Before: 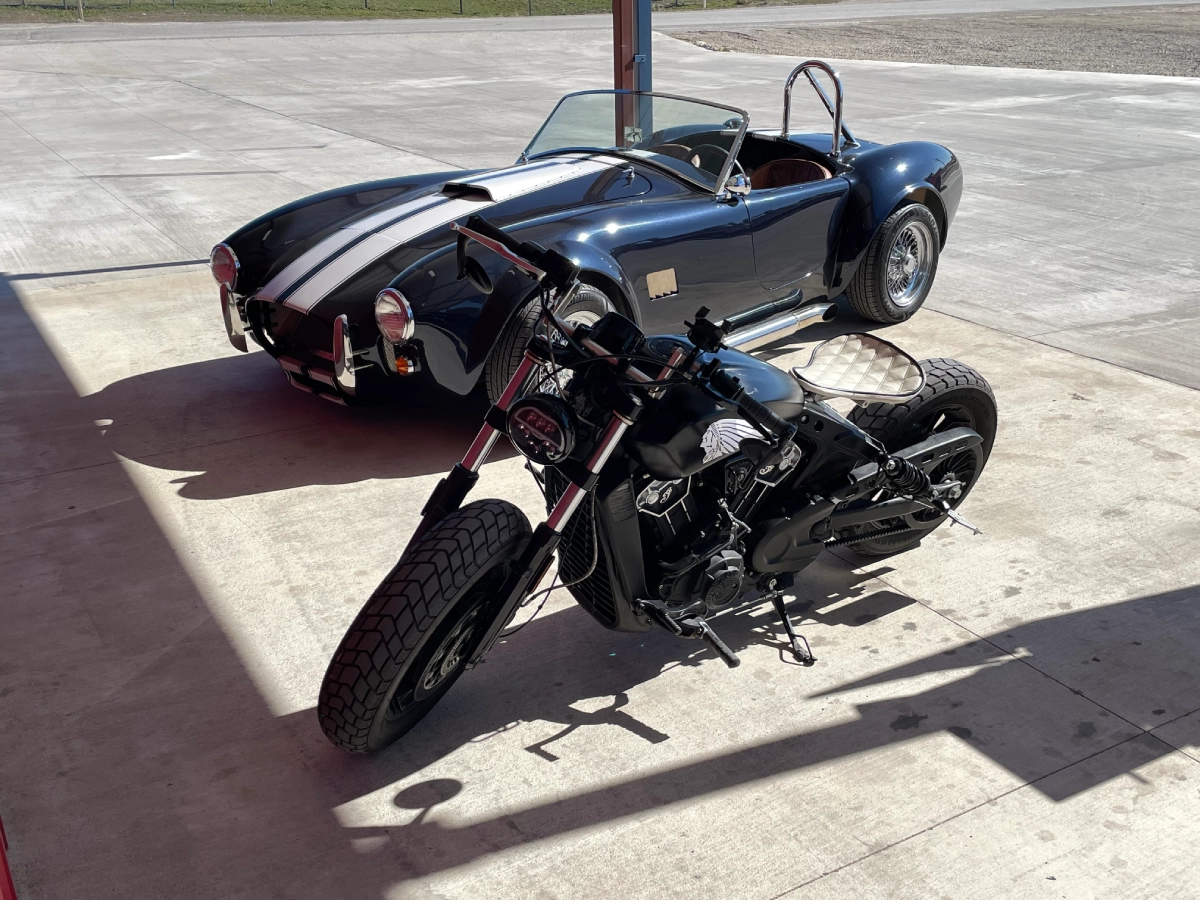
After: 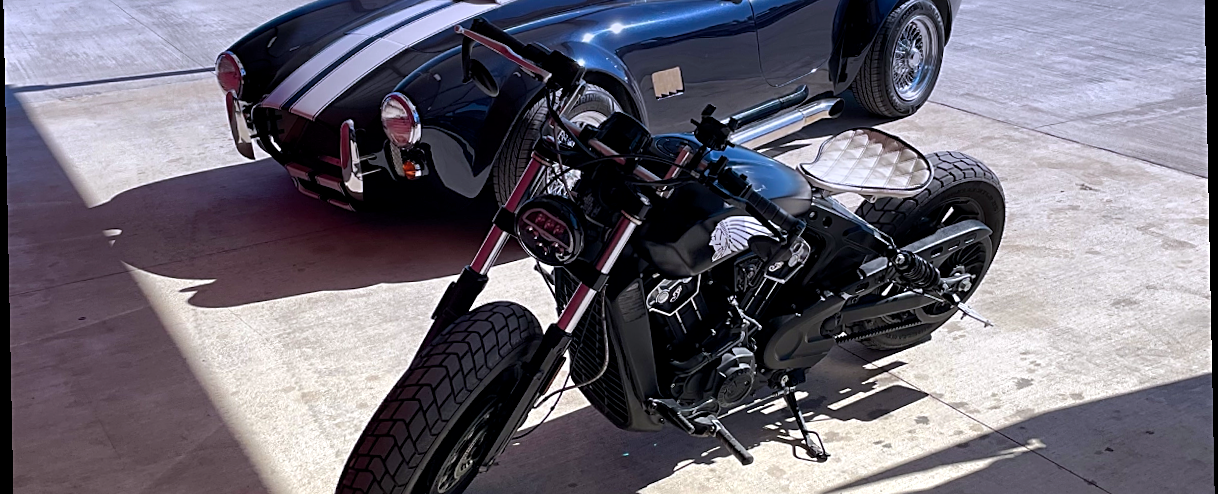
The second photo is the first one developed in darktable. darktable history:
crop and rotate: top 23.043%, bottom 23.437%
exposure: black level correction 0.001, exposure 0.3 EV, compensate highlight preservation false
sharpen: on, module defaults
graduated density: hue 238.83°, saturation 50%
rotate and perspective: rotation -1.17°, automatic cropping off
color zones: curves: ch1 [(0, 0.469) (0.072, 0.457) (0.243, 0.494) (0.429, 0.5) (0.571, 0.5) (0.714, 0.5) (0.857, 0.5) (1, 0.469)]; ch2 [(0, 0.499) (0.143, 0.467) (0.242, 0.436) (0.429, 0.493) (0.571, 0.5) (0.714, 0.5) (0.857, 0.5) (1, 0.499)]
color balance rgb: perceptual saturation grading › global saturation 20%, global vibrance 20%
